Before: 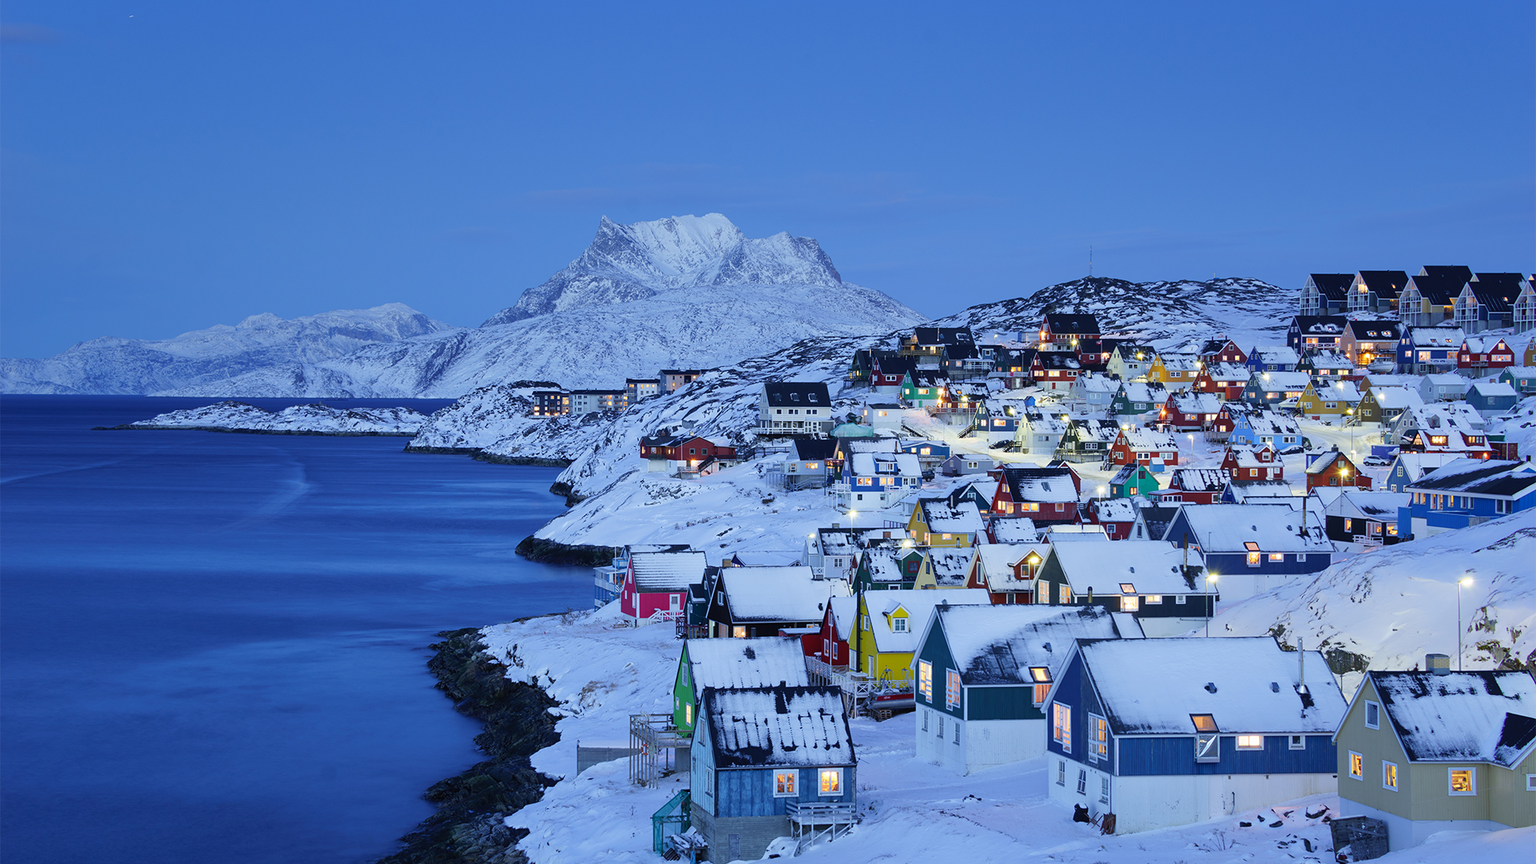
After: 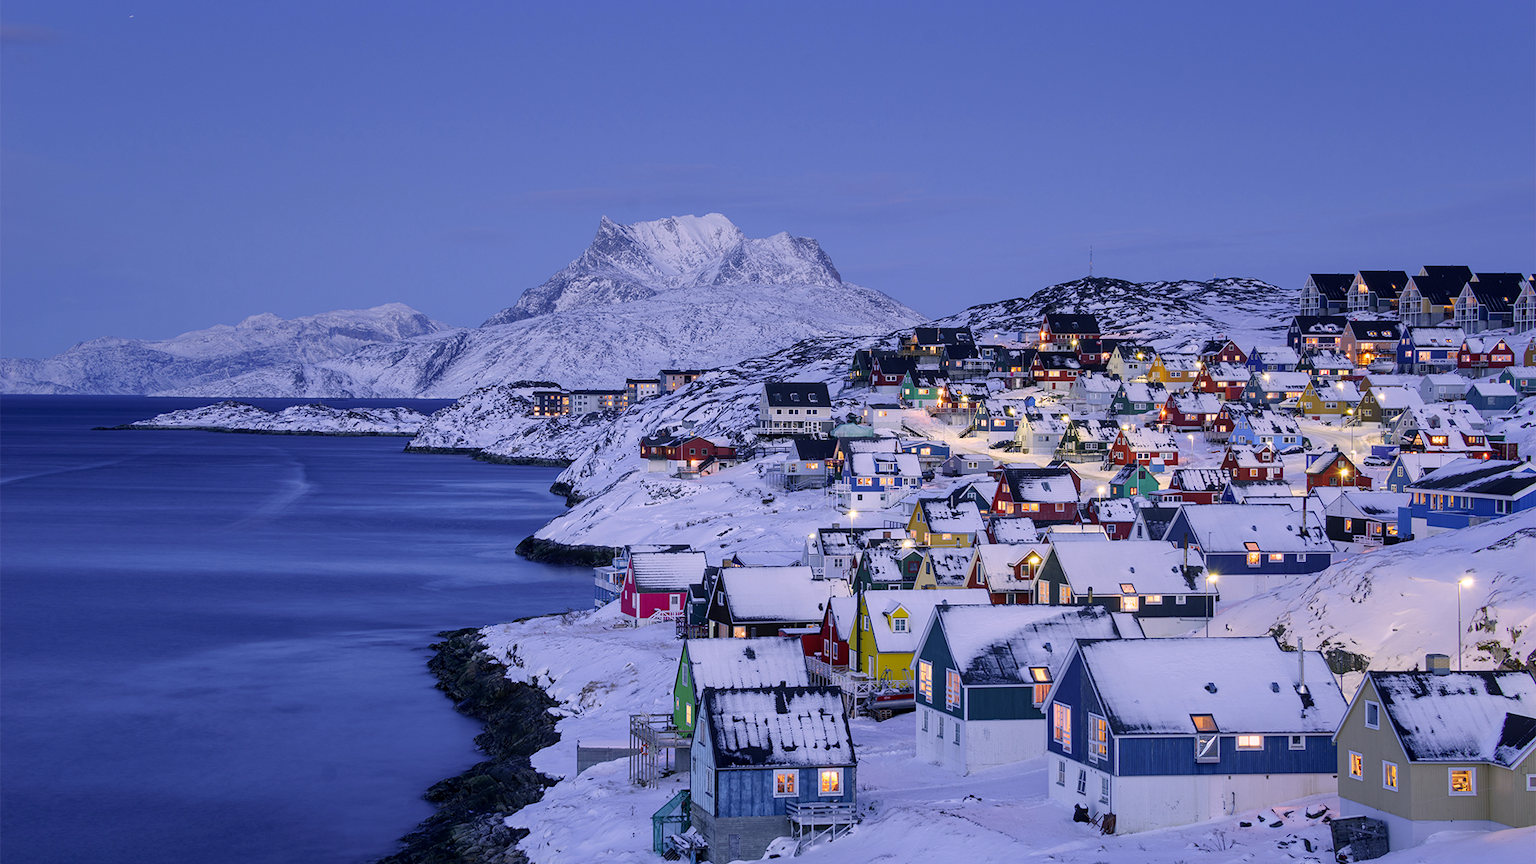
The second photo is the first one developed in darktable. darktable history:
local contrast: on, module defaults
color correction: highlights a* 14.63, highlights b* 4.81
base curve: curves: ch0 [(0, 0) (0.74, 0.67) (1, 1)], preserve colors none
